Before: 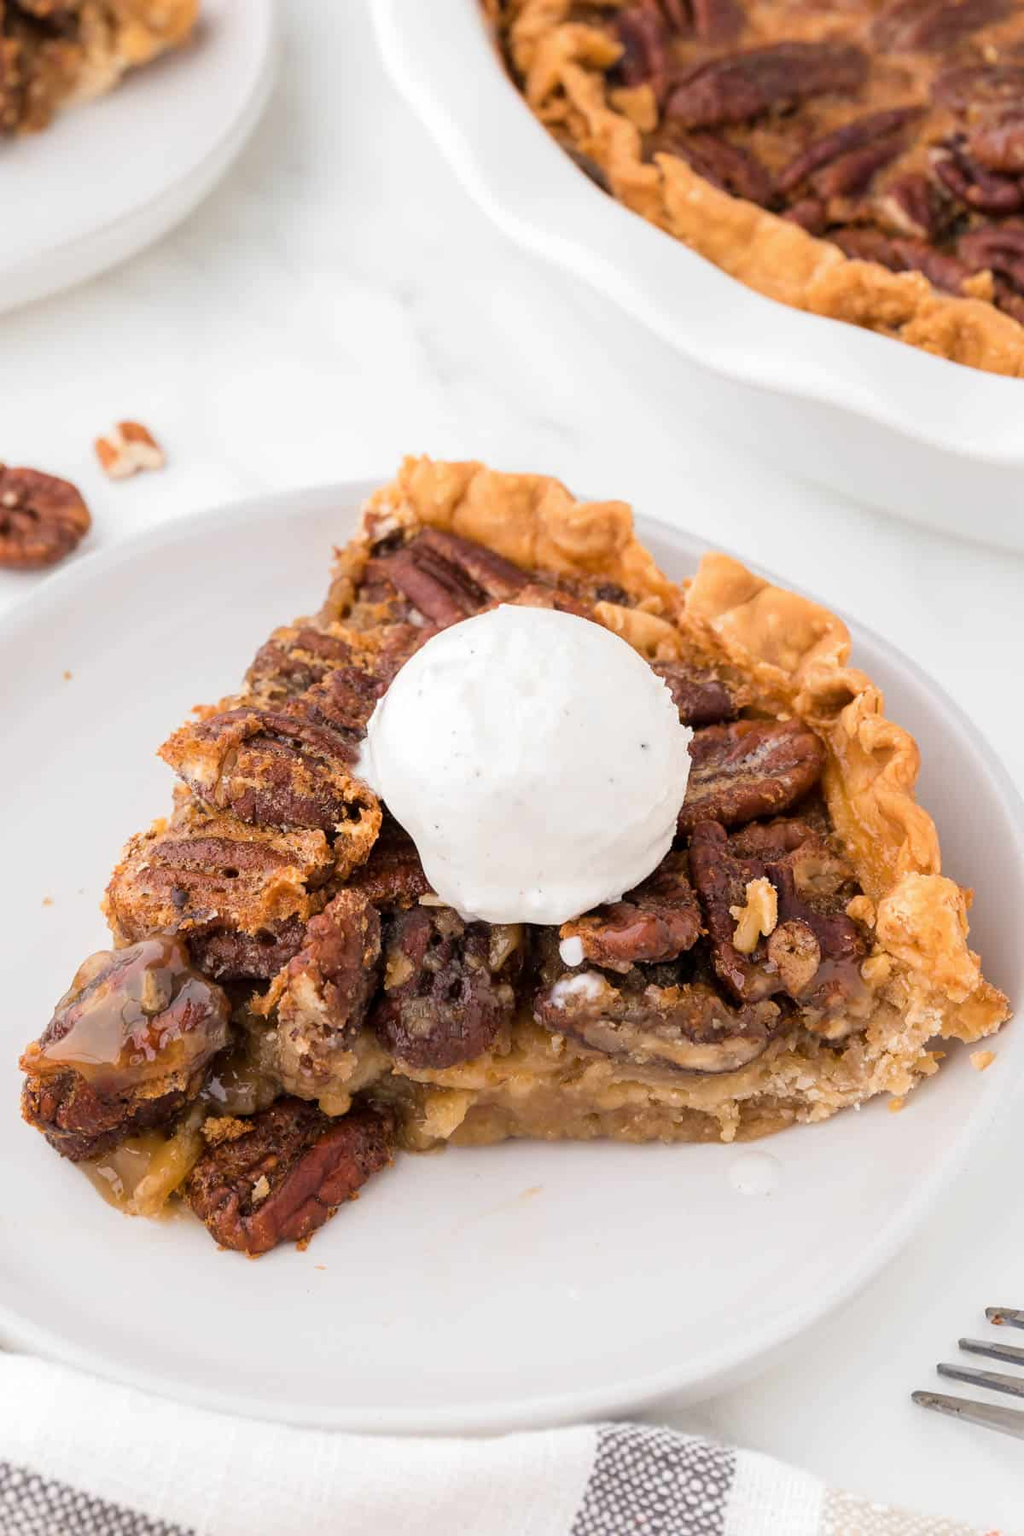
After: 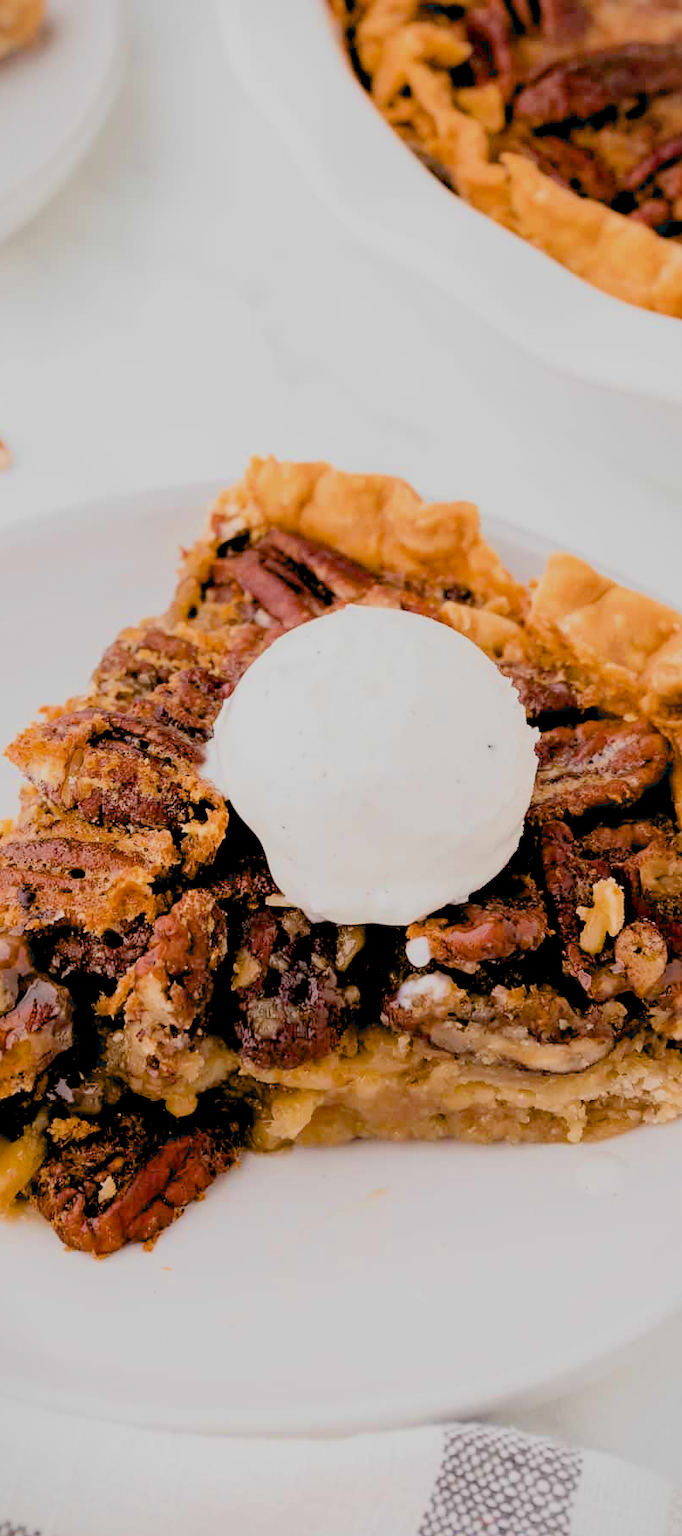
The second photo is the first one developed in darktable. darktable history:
filmic rgb: black relative exposure -6.15 EV, white relative exposure 6.96 EV, hardness 2.23, color science v6 (2022)
vignetting: fall-off start 97%, fall-off radius 100%, width/height ratio 0.609, unbound false
crop and rotate: left 15.055%, right 18.278%
exposure: black level correction 0.031, exposure 0.304 EV, compensate highlight preservation false
